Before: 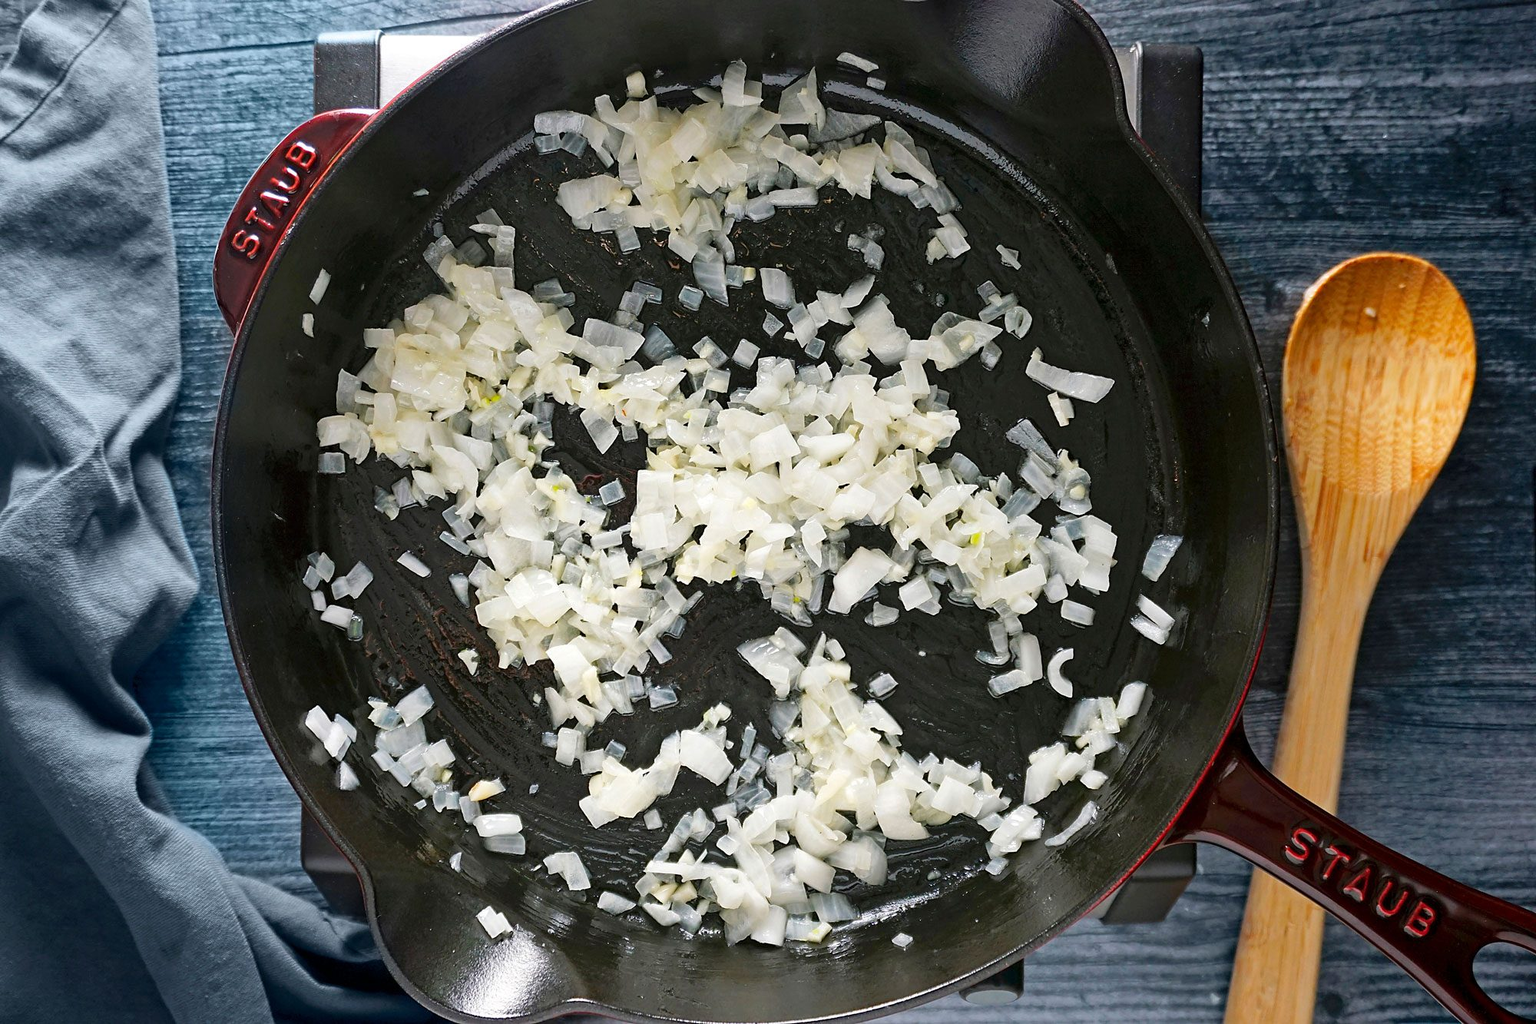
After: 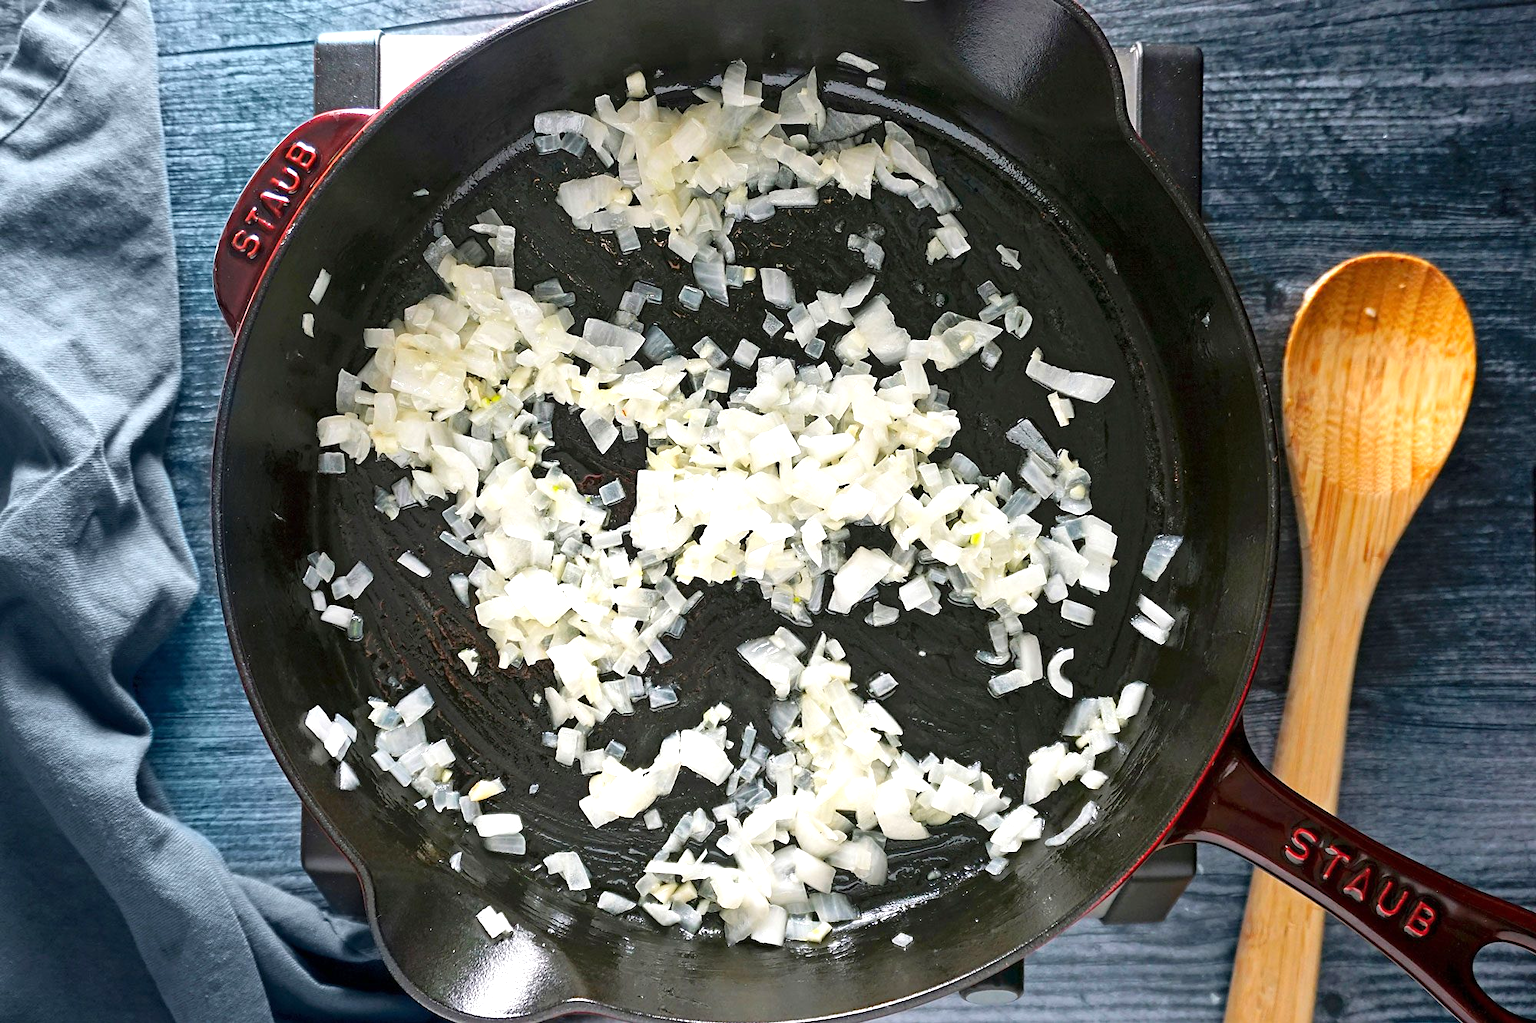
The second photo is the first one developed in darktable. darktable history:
exposure: exposure 0.486 EV, compensate highlight preservation false
